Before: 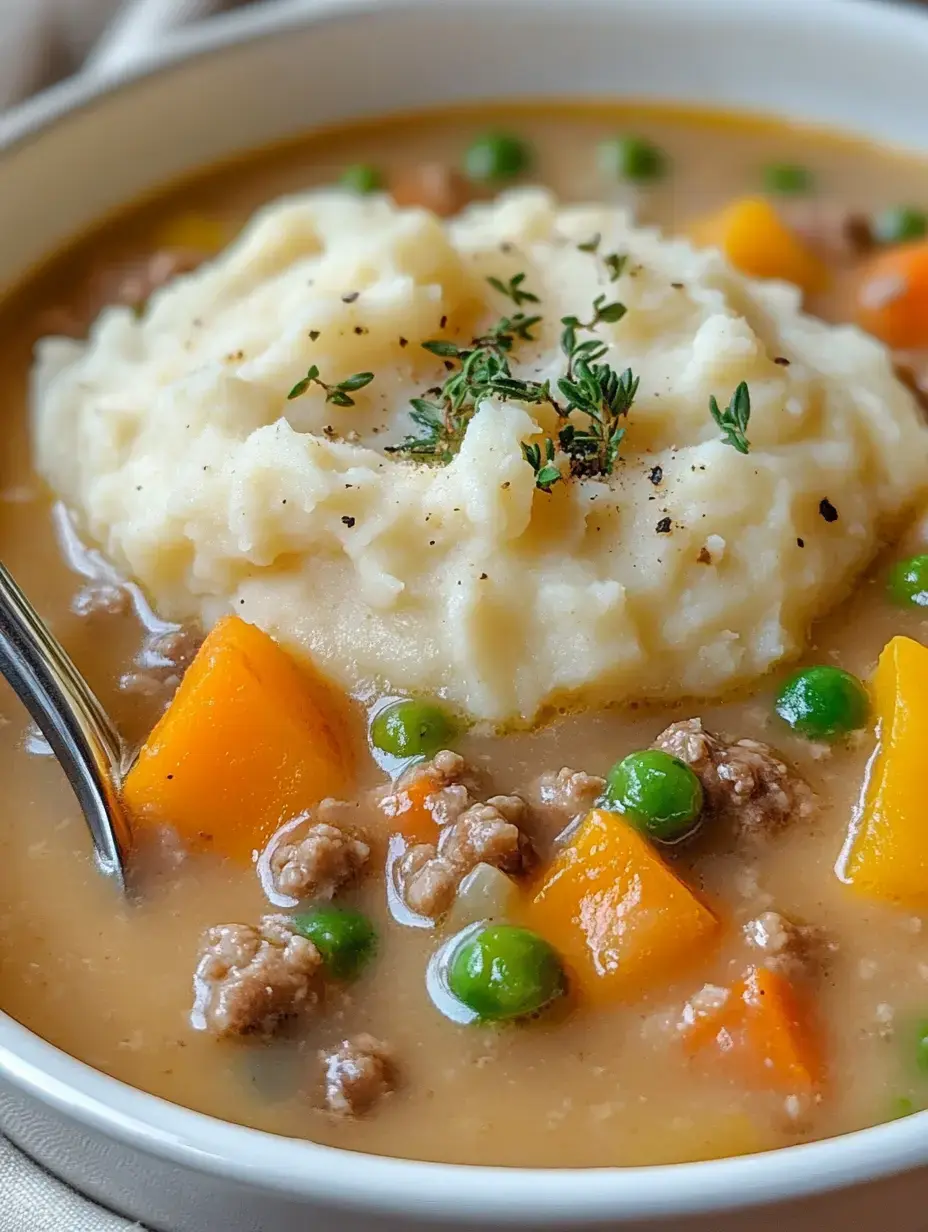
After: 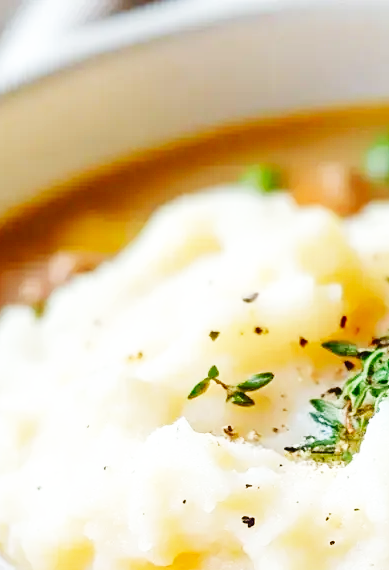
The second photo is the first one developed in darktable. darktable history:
base curve: curves: ch0 [(0, 0.003) (0.001, 0.002) (0.006, 0.004) (0.02, 0.022) (0.048, 0.086) (0.094, 0.234) (0.162, 0.431) (0.258, 0.629) (0.385, 0.8) (0.548, 0.918) (0.751, 0.988) (1, 1)], preserve colors none
crop and rotate: left 10.817%, top 0.062%, right 47.194%, bottom 53.626%
